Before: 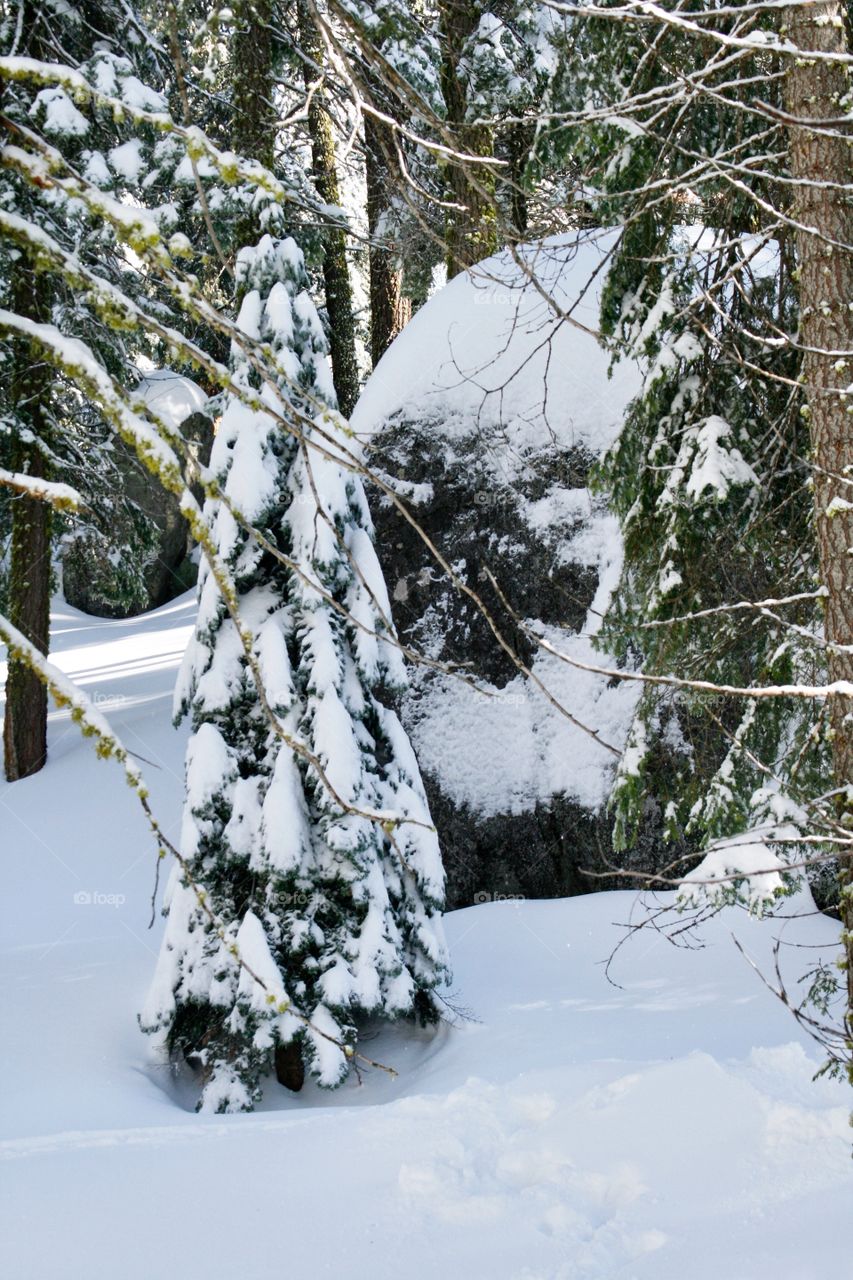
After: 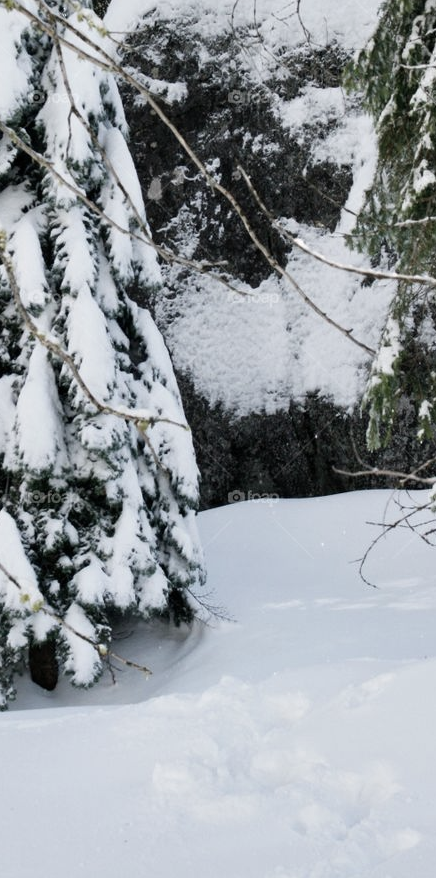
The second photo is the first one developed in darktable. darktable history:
contrast brightness saturation: contrast 0.041, saturation 0.066
crop and rotate: left 28.972%, top 31.394%, right 19.833%
color correction: highlights b* 0.06, saturation 0.562
